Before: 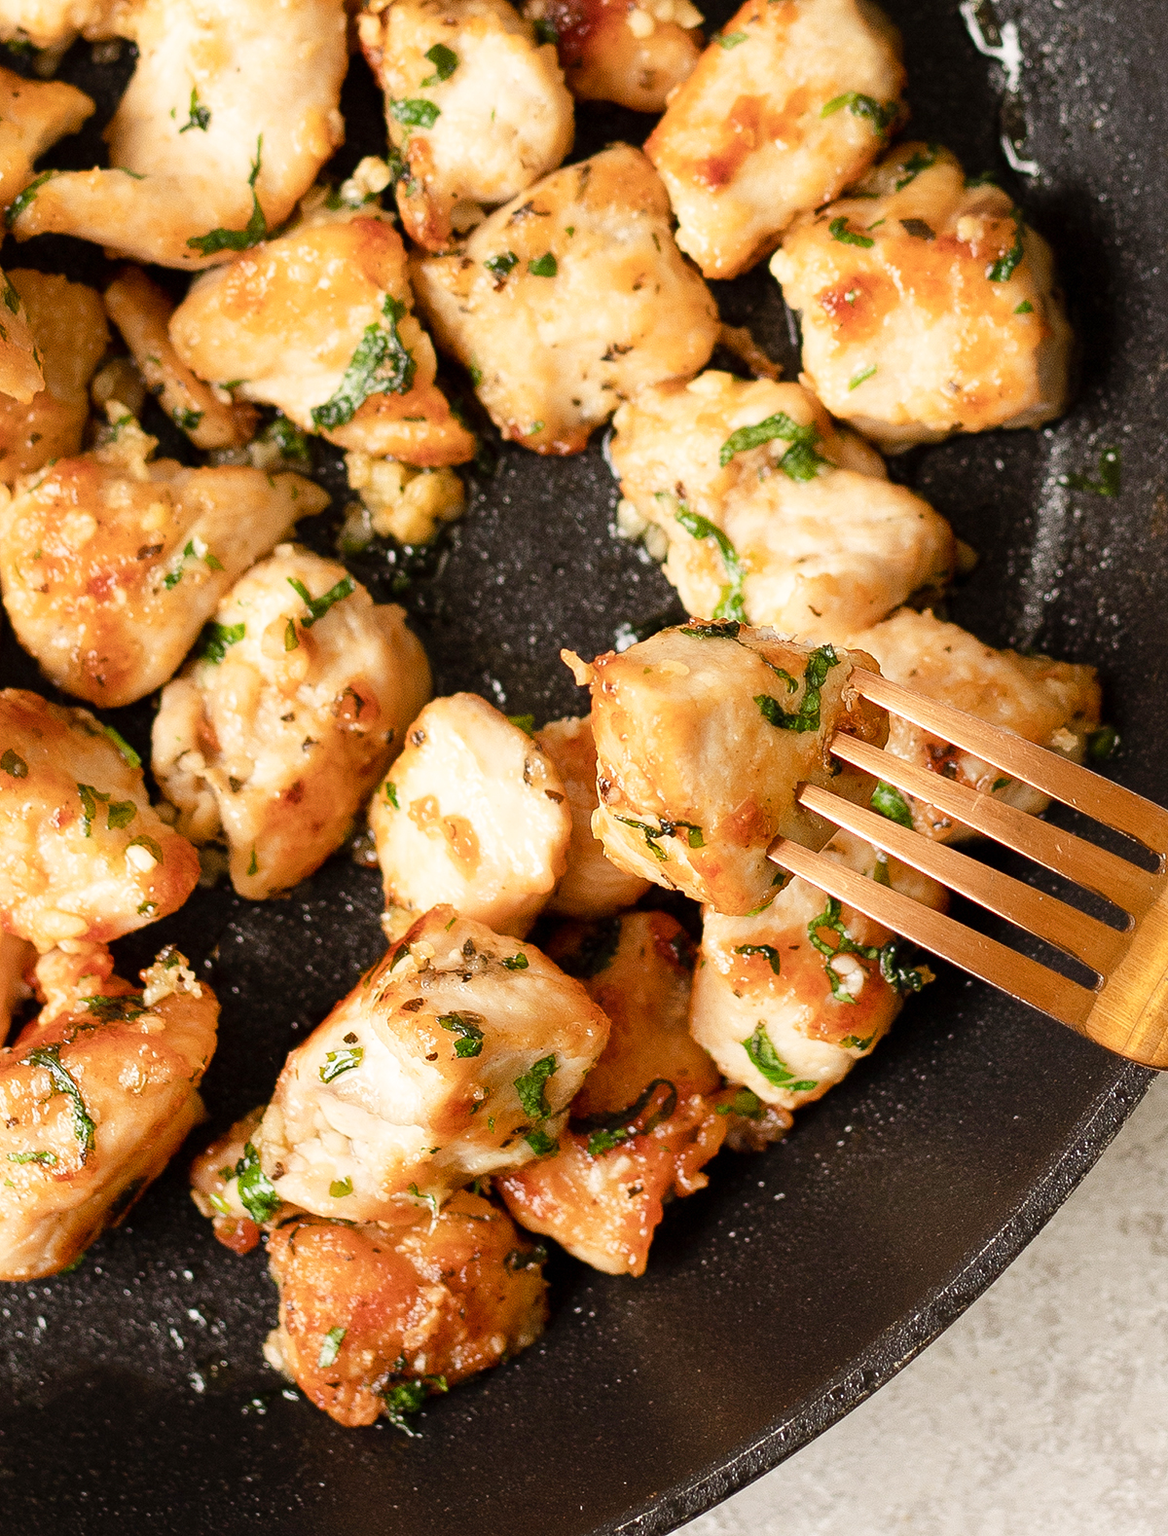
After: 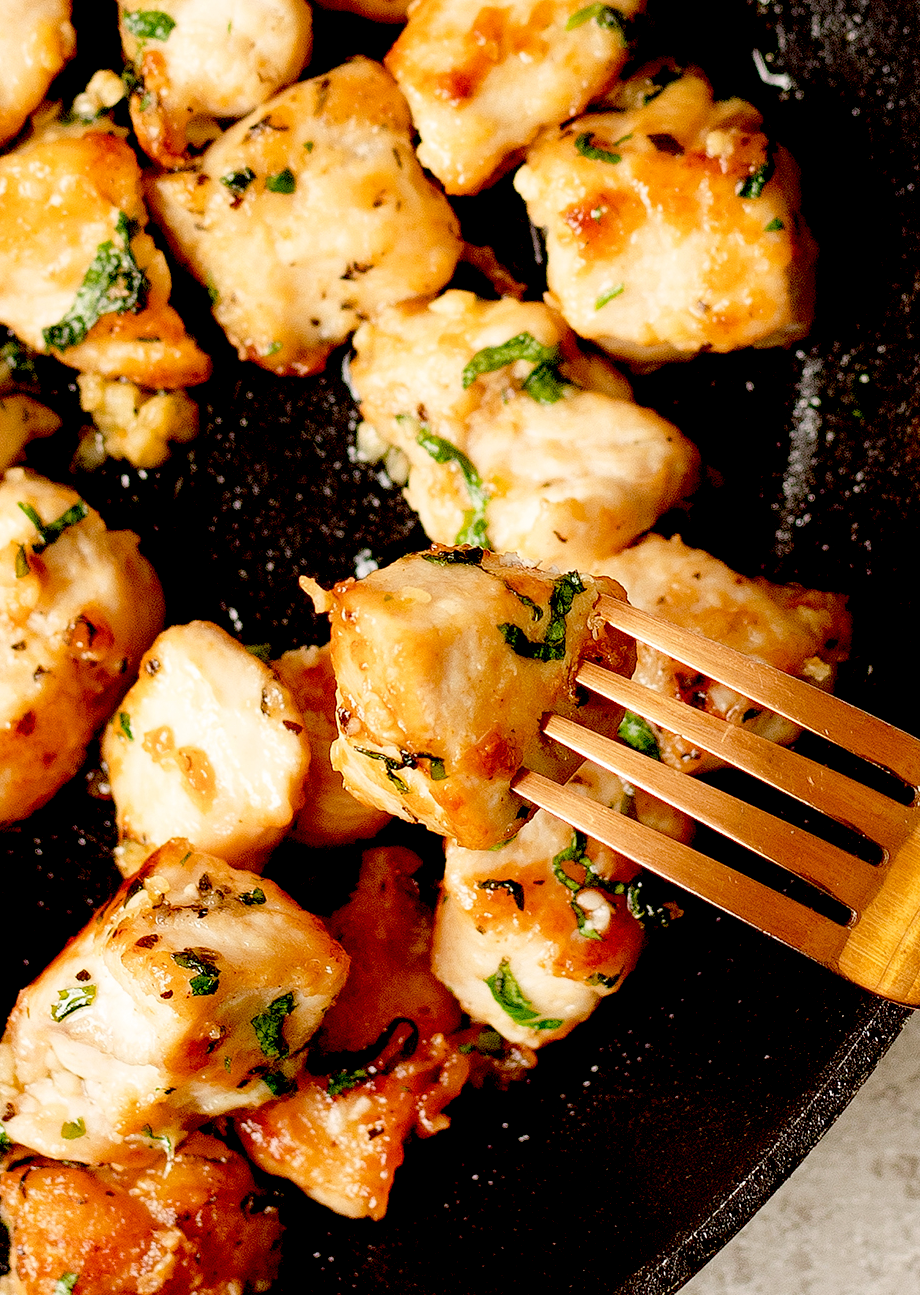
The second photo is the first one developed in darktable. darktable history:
crop: left 23.095%, top 5.827%, bottom 11.854%
exposure: black level correction 0.056, compensate highlight preservation false
